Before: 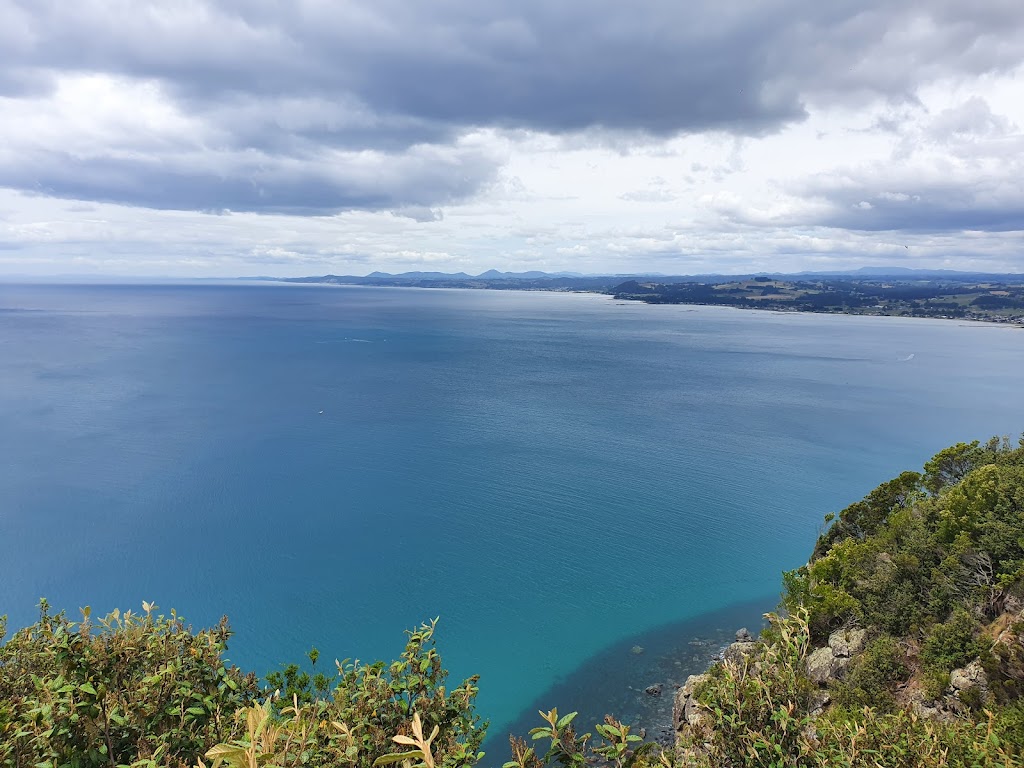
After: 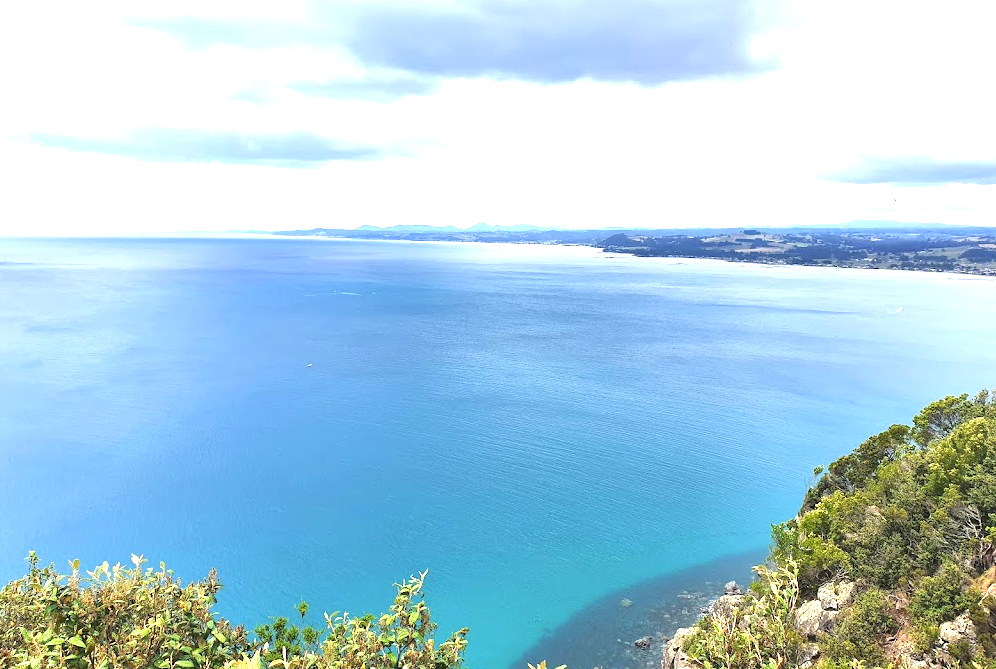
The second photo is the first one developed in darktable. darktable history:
crop: left 1.165%, top 6.147%, right 1.516%, bottom 6.644%
exposure: black level correction 0, exposure 1.465 EV, compensate exposure bias true, compensate highlight preservation false
